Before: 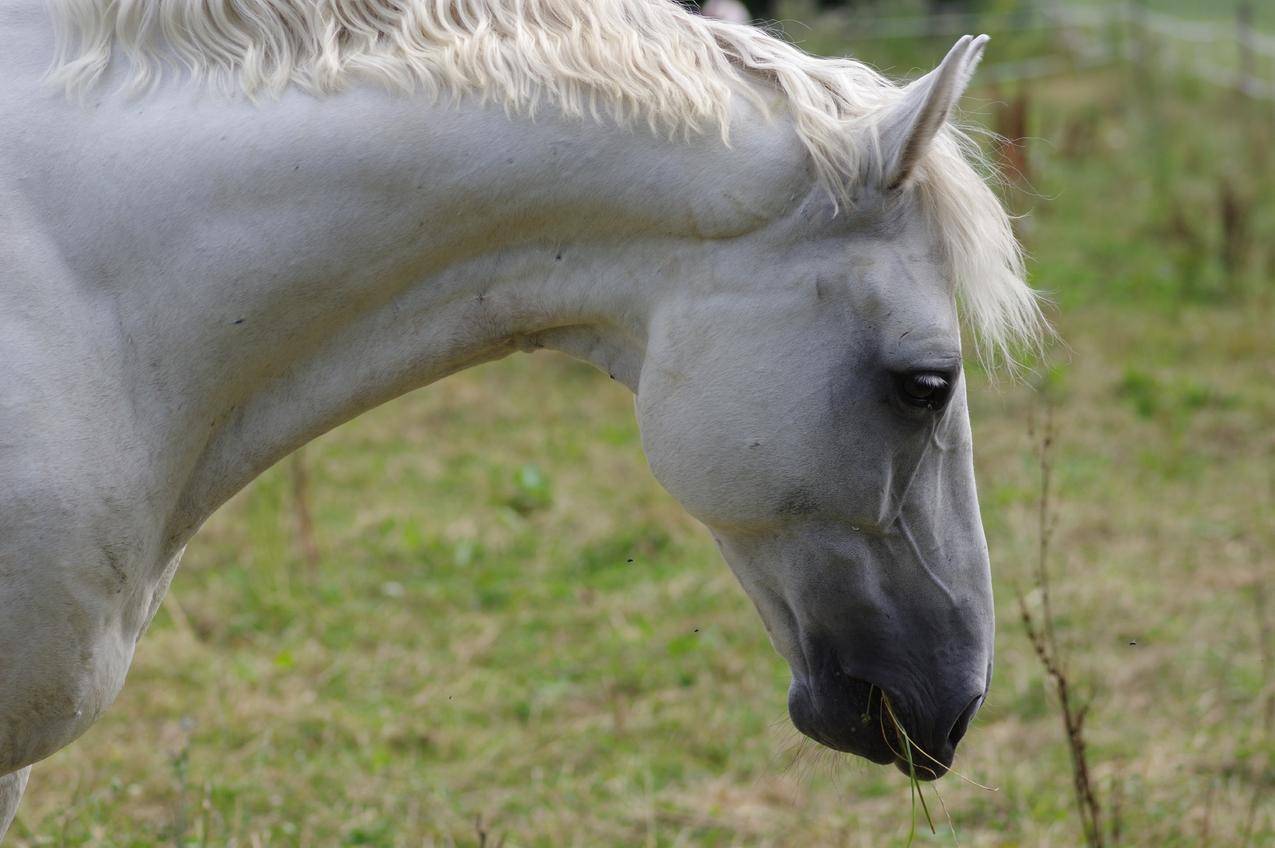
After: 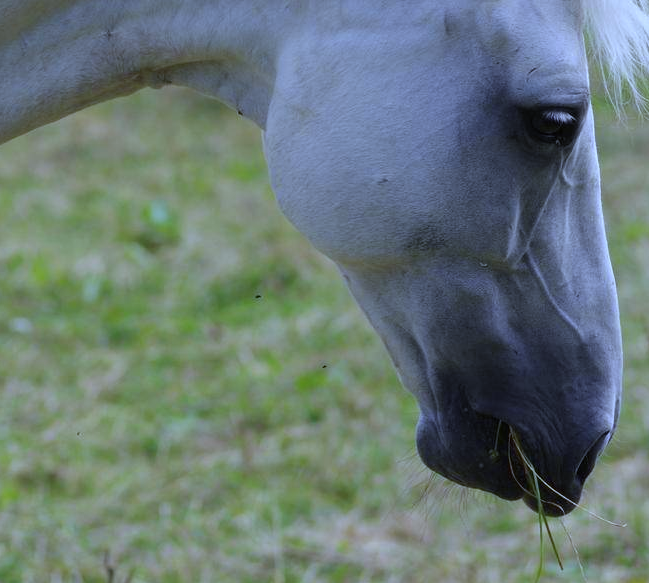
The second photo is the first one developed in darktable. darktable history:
crop and rotate: left 29.237%, top 31.152%, right 19.807%
white balance: red 0.871, blue 1.249
